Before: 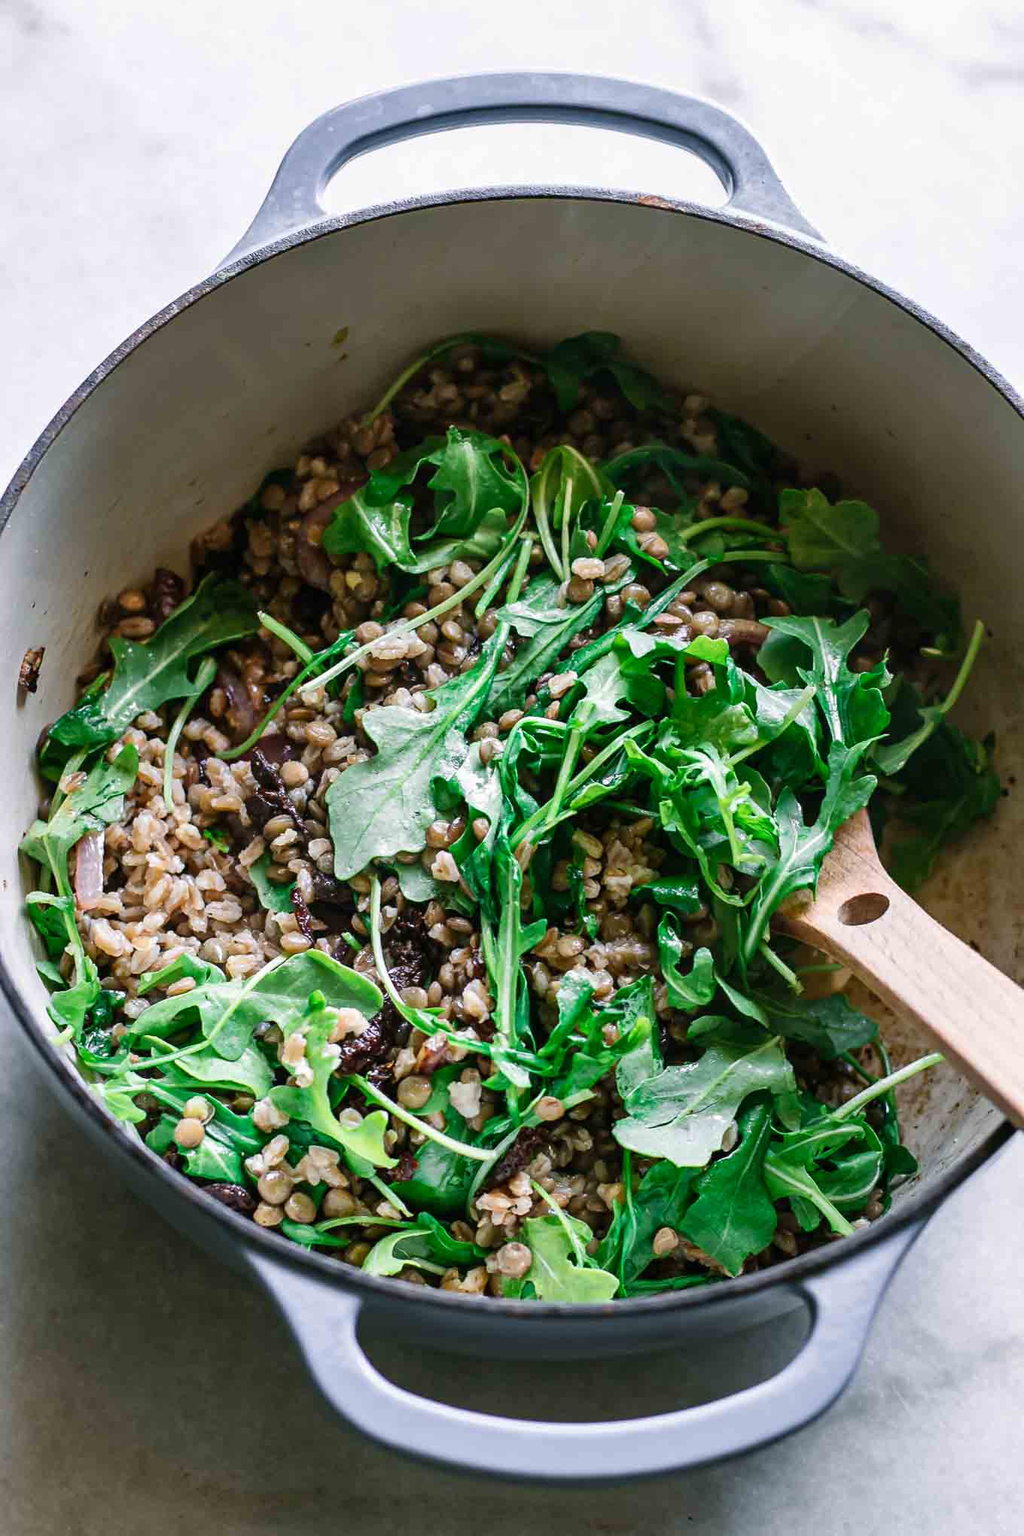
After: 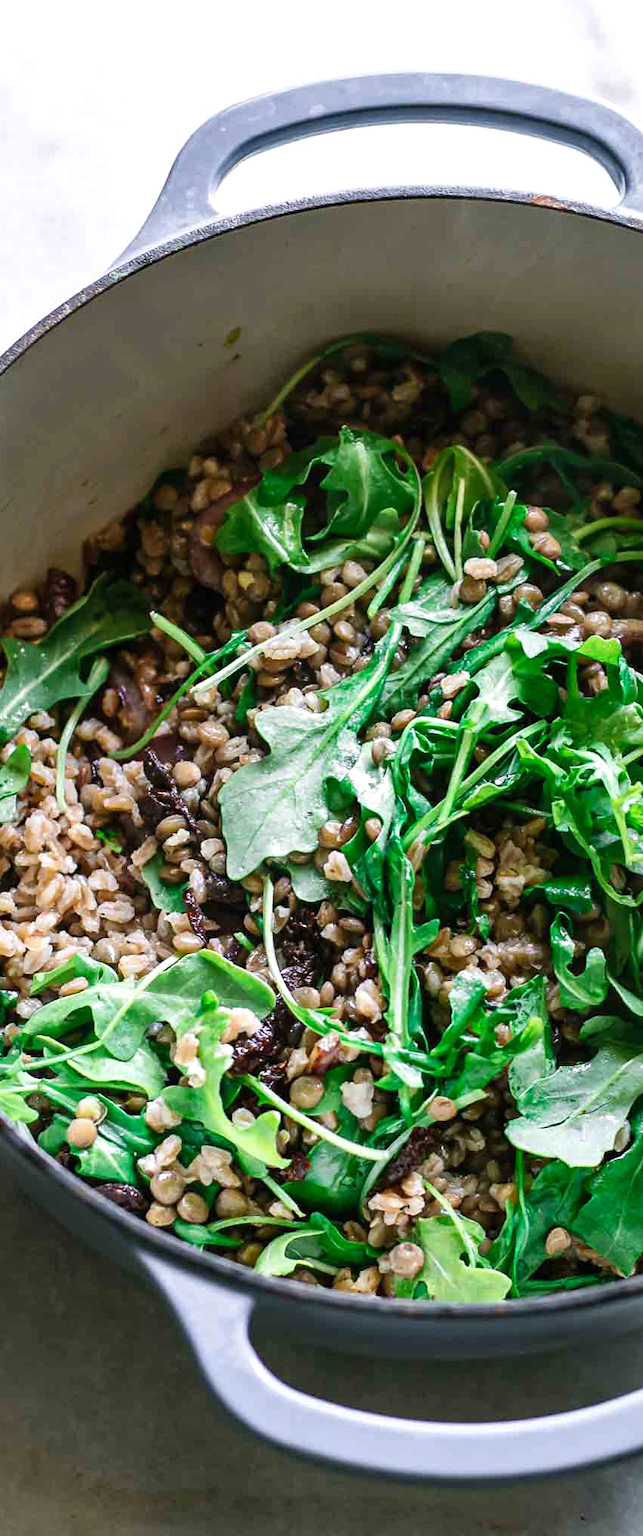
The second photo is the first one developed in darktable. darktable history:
crop: left 10.525%, right 26.553%
levels: black 0.037%, levels [0, 0.476, 0.951]
